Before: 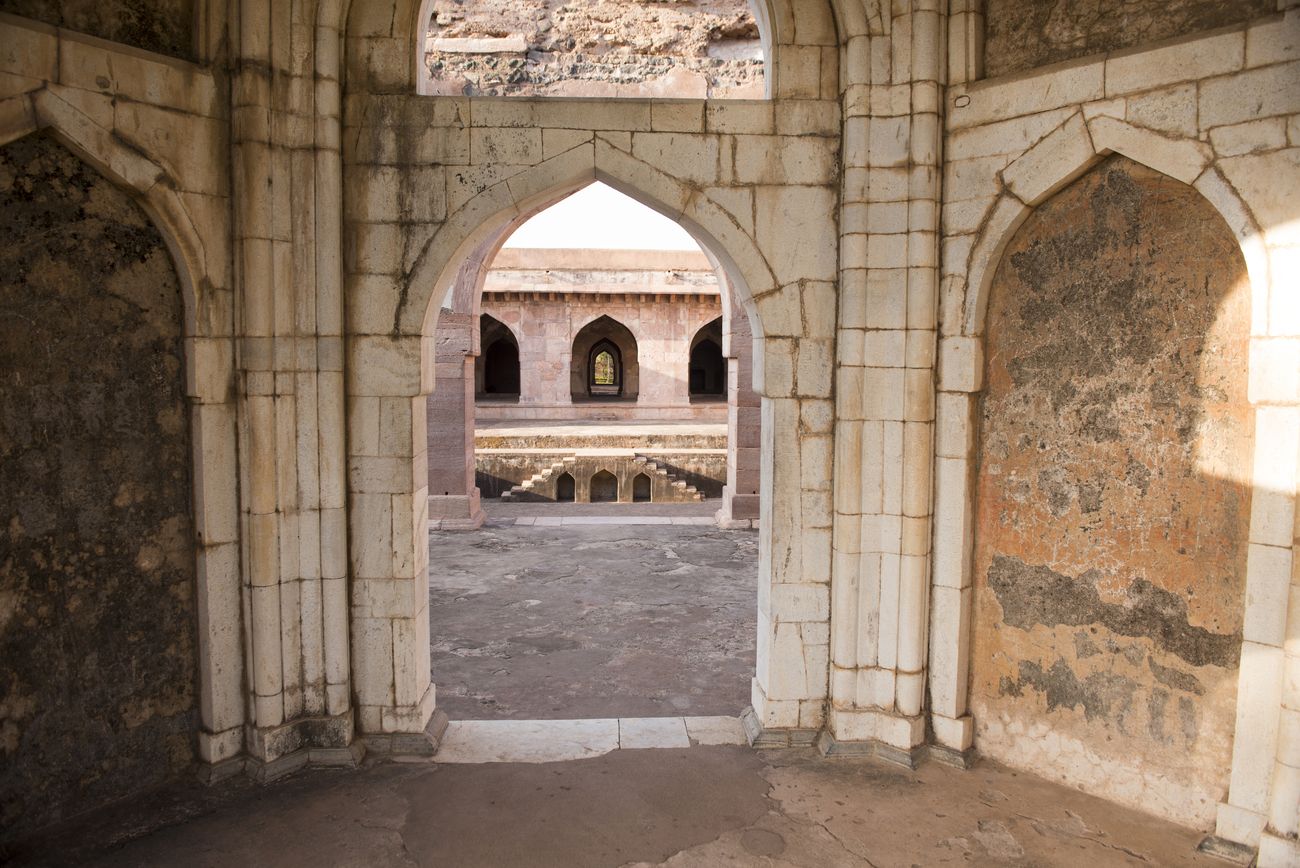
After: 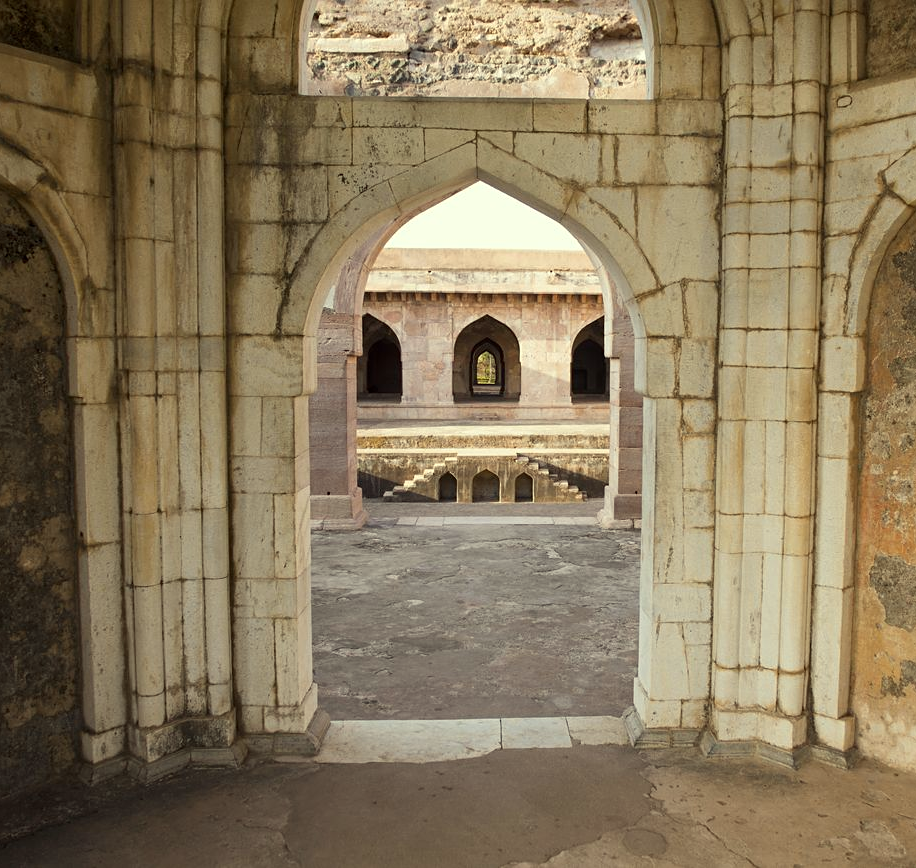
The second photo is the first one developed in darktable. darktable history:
color correction: highlights a* -5.67, highlights b* 11.28
crop and rotate: left 9.078%, right 20.401%
sharpen: amount 0.217
